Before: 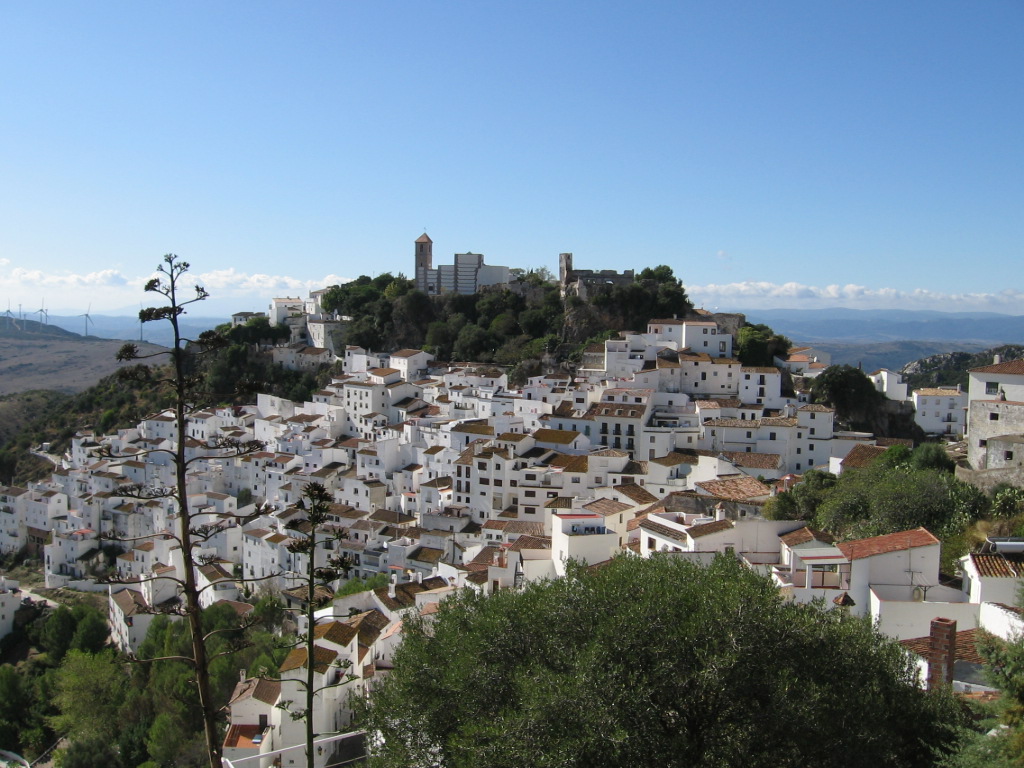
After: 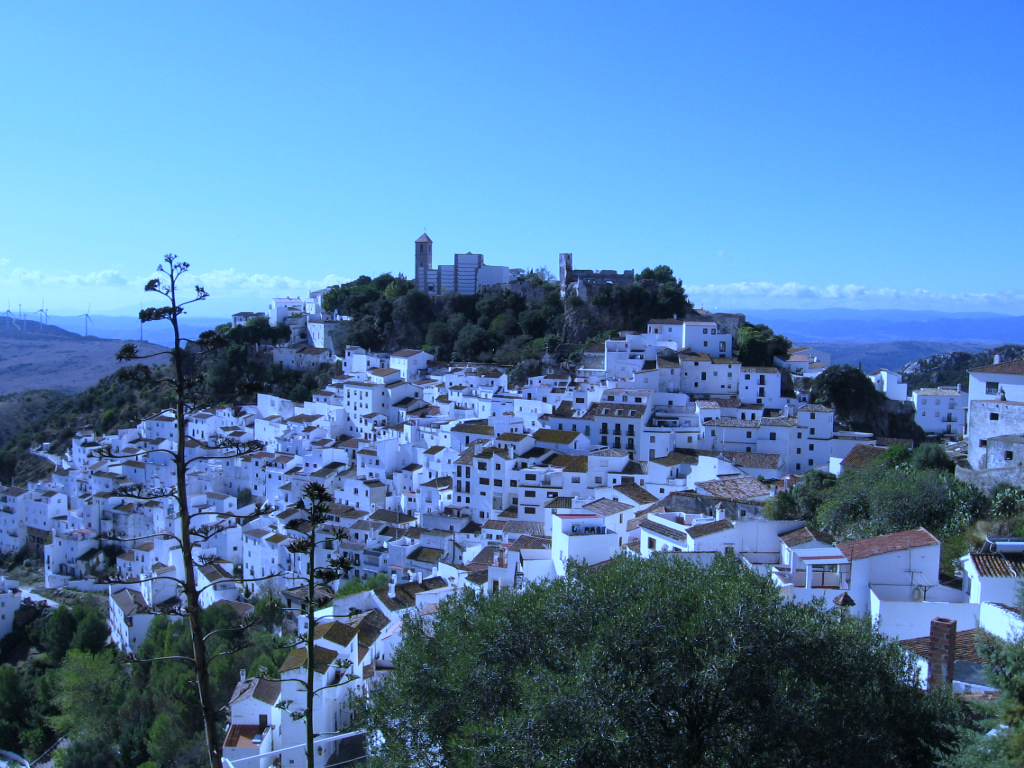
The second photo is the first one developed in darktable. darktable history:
exposure: black level correction 0.001, exposure 0.014 EV, compensate highlight preservation false
white balance: red 0.766, blue 1.537
